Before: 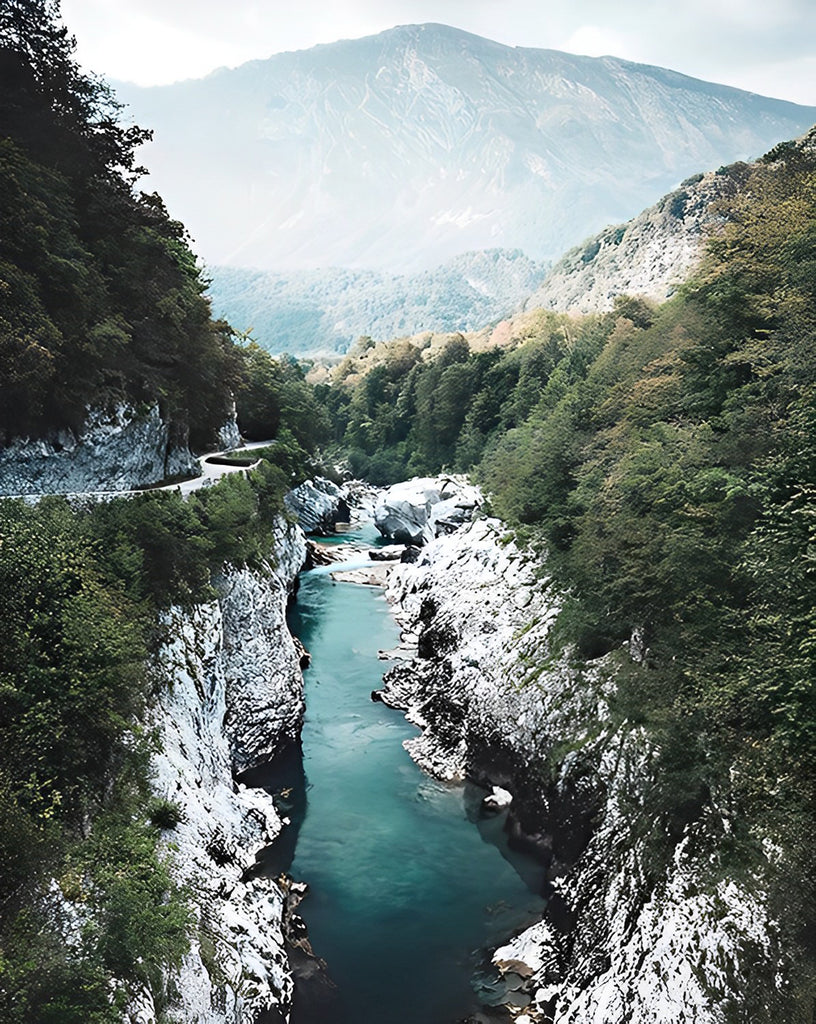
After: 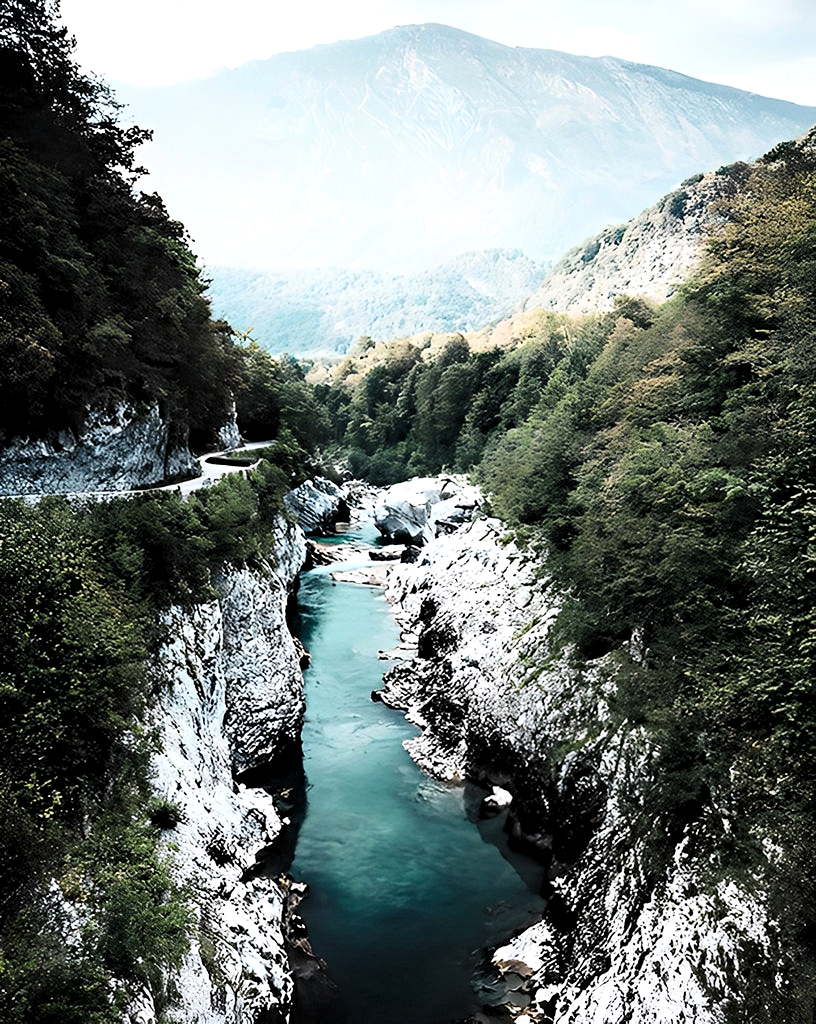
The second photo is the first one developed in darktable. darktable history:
contrast brightness saturation: contrast 0.22
levels: levels [0.073, 0.497, 0.972]
